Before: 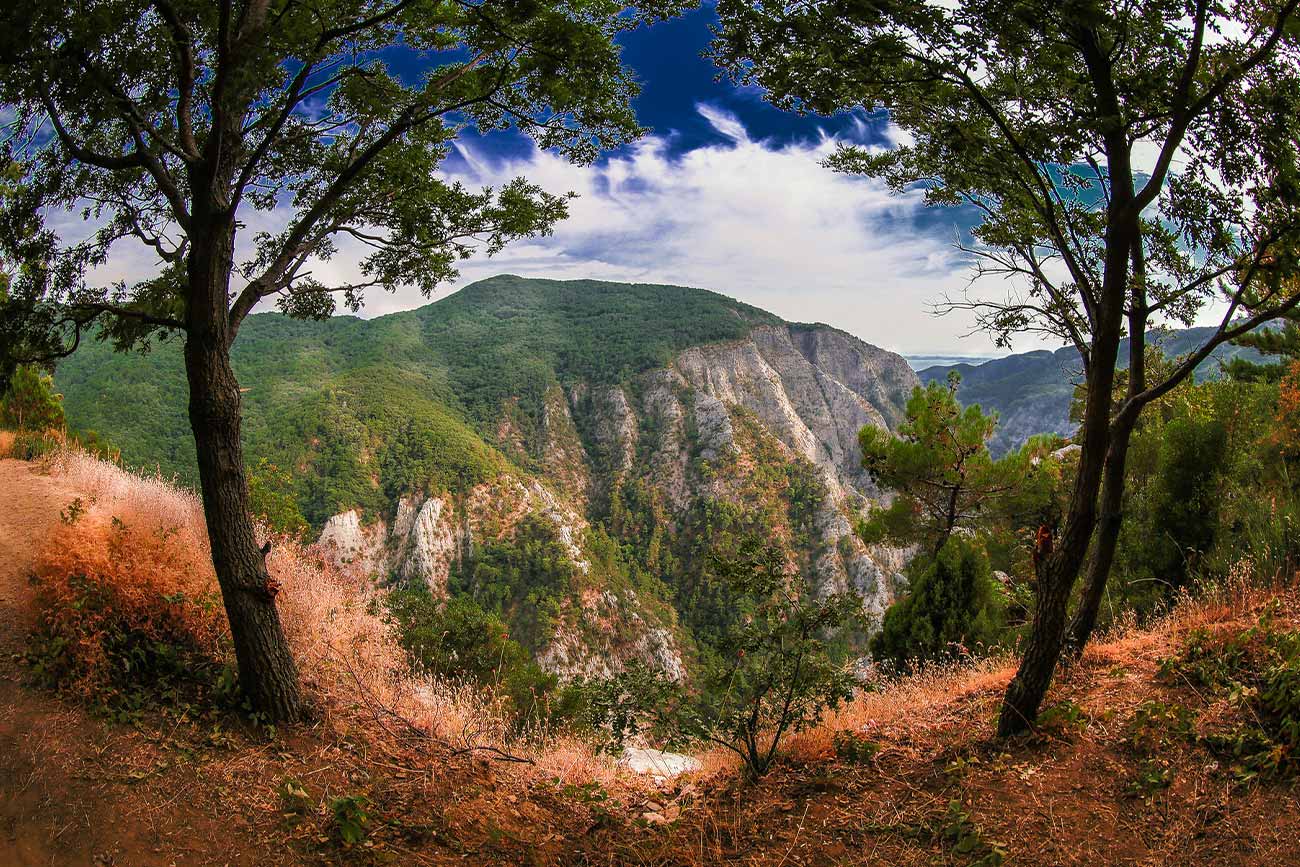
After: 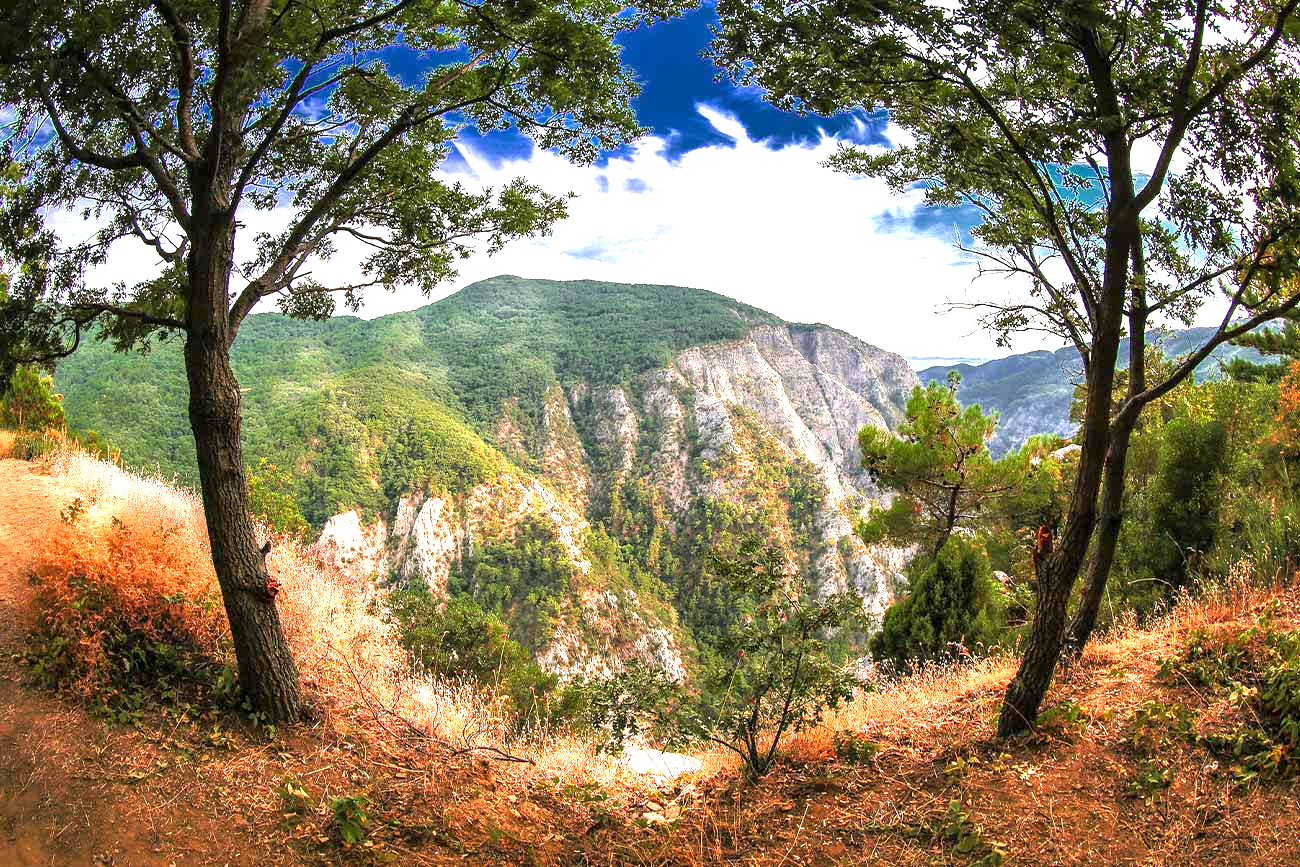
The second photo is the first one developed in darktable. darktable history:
exposure: black level correction 0, exposure 1.45 EV, compensate exposure bias true, compensate highlight preservation false
local contrast: highlights 100%, shadows 100%, detail 120%, midtone range 0.2
color balance: contrast fulcrum 17.78%
